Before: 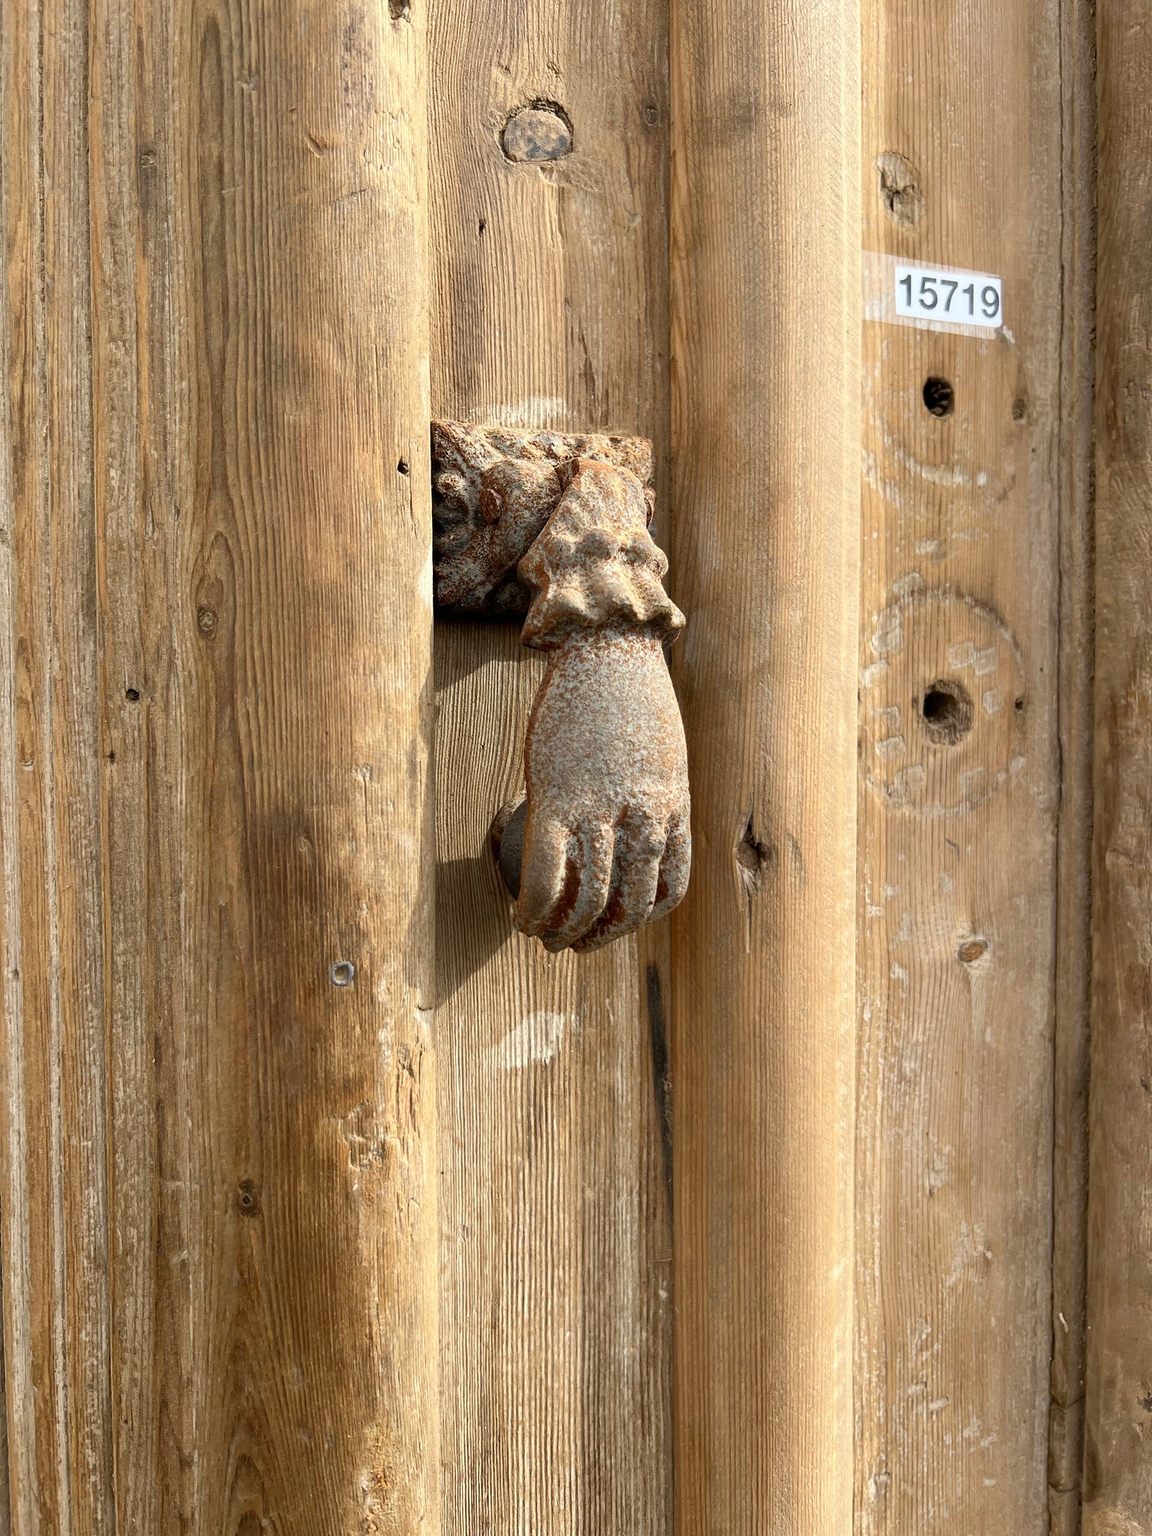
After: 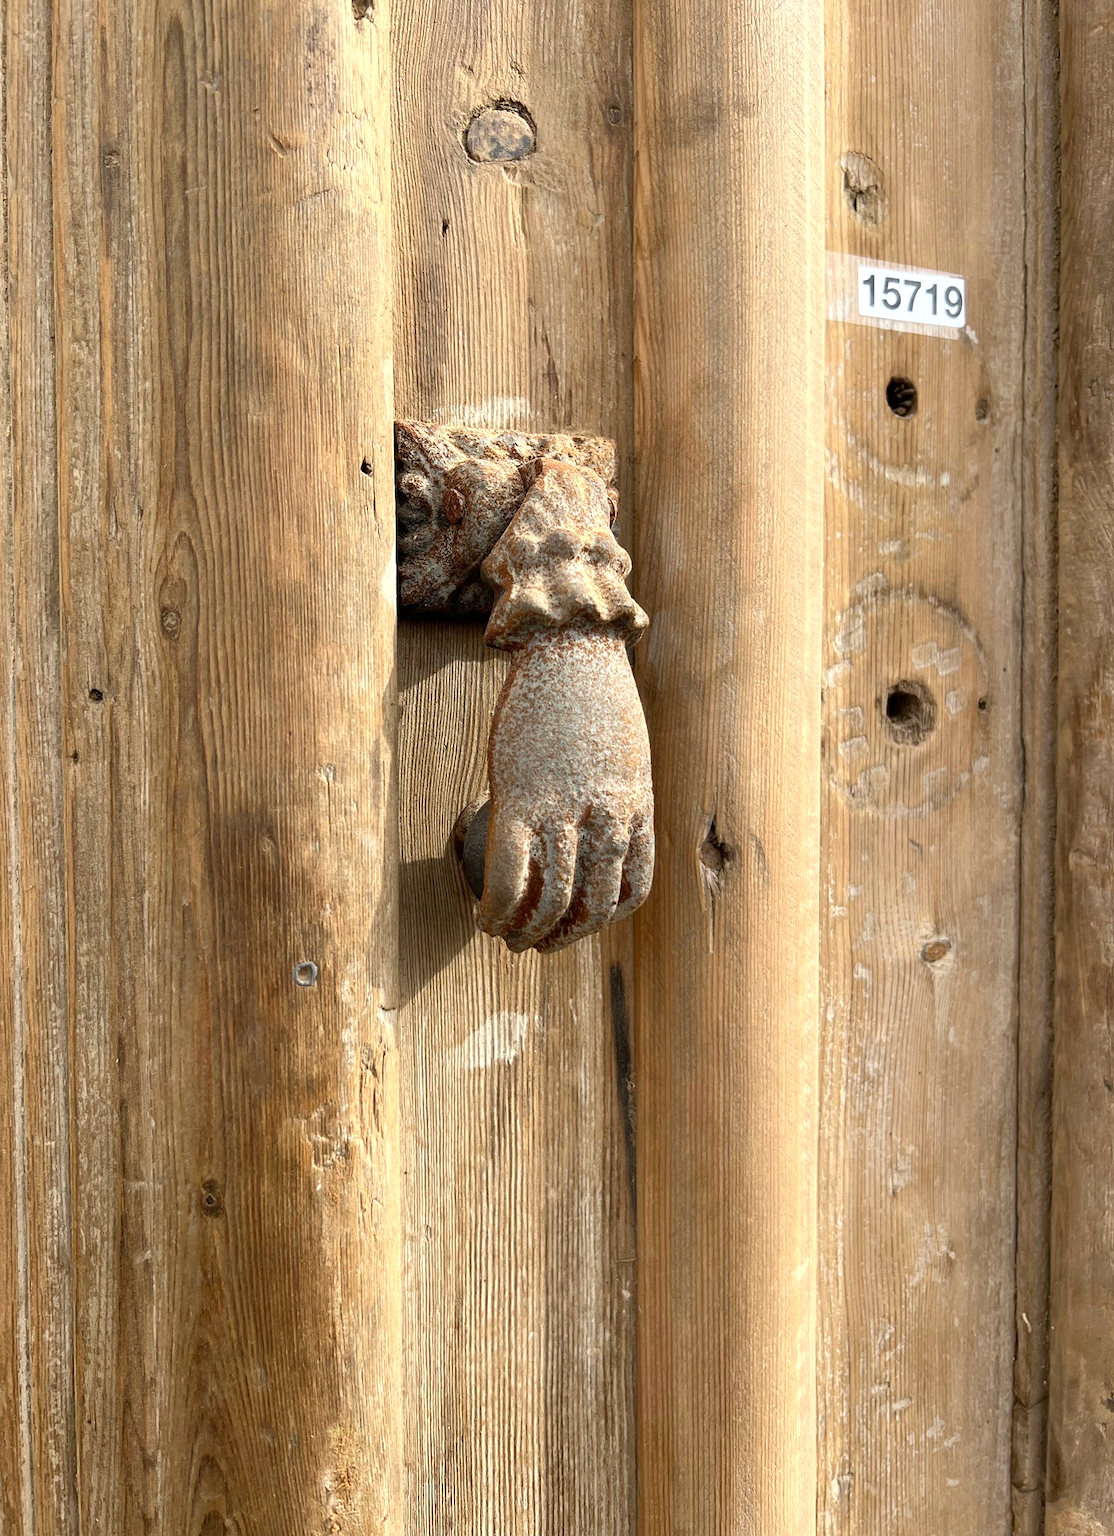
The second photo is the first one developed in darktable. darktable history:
exposure: exposure 0.197 EV, compensate highlight preservation false
crop and rotate: left 3.238%
